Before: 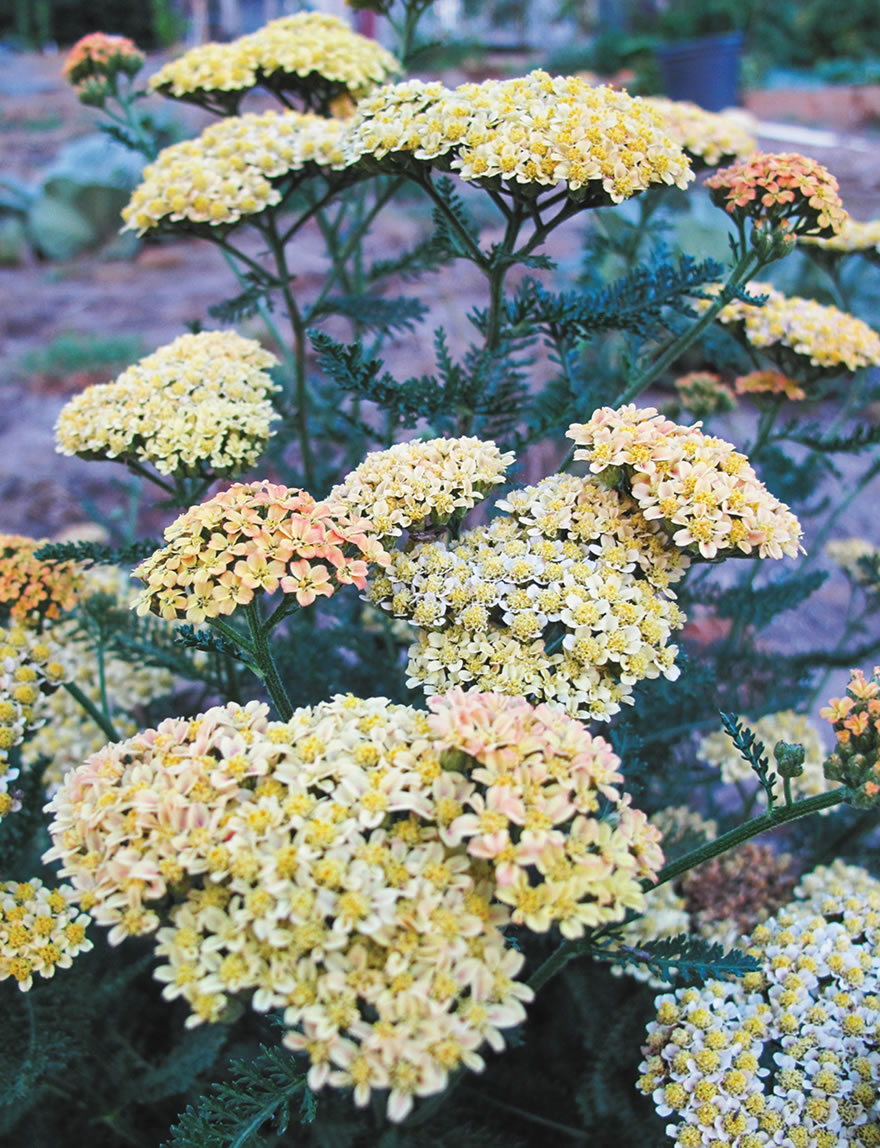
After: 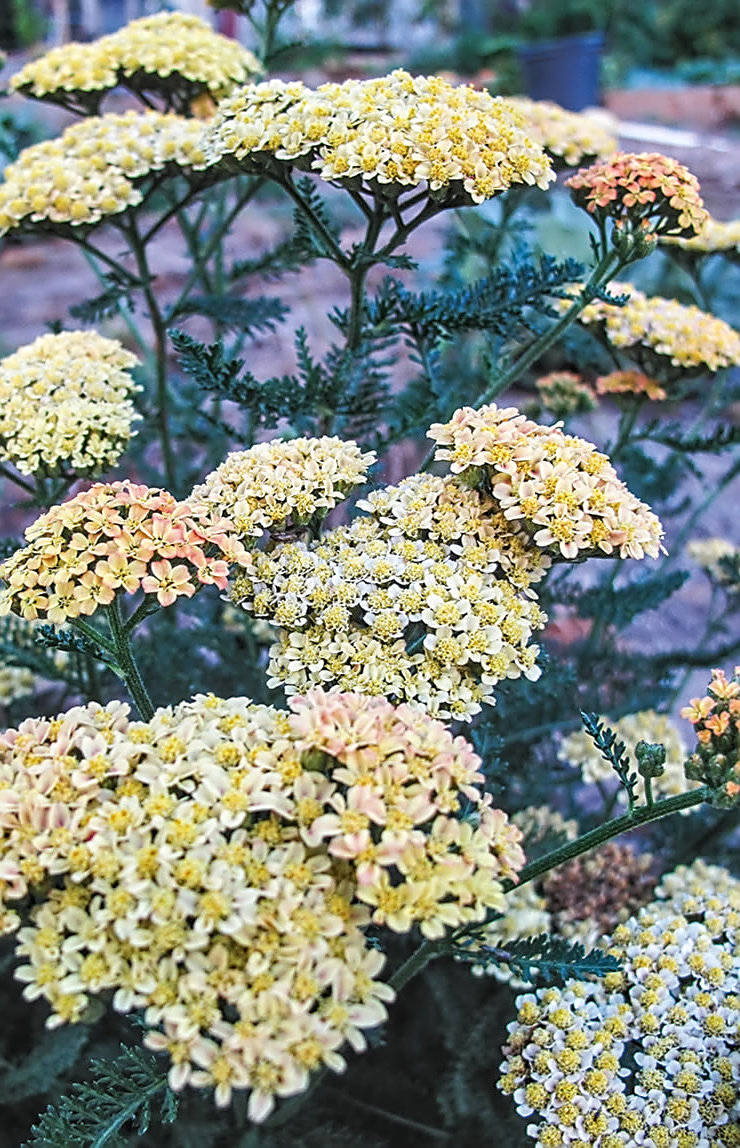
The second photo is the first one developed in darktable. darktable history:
contrast equalizer: octaves 7, y [[0.5, 0.542, 0.583, 0.625, 0.667, 0.708], [0.5 ×6], [0.5 ×6], [0, 0.033, 0.067, 0.1, 0.133, 0.167], [0, 0.05, 0.1, 0.15, 0.2, 0.25]], mix 0.298
sharpen: radius 1.958
crop: left 15.886%
local contrast: on, module defaults
